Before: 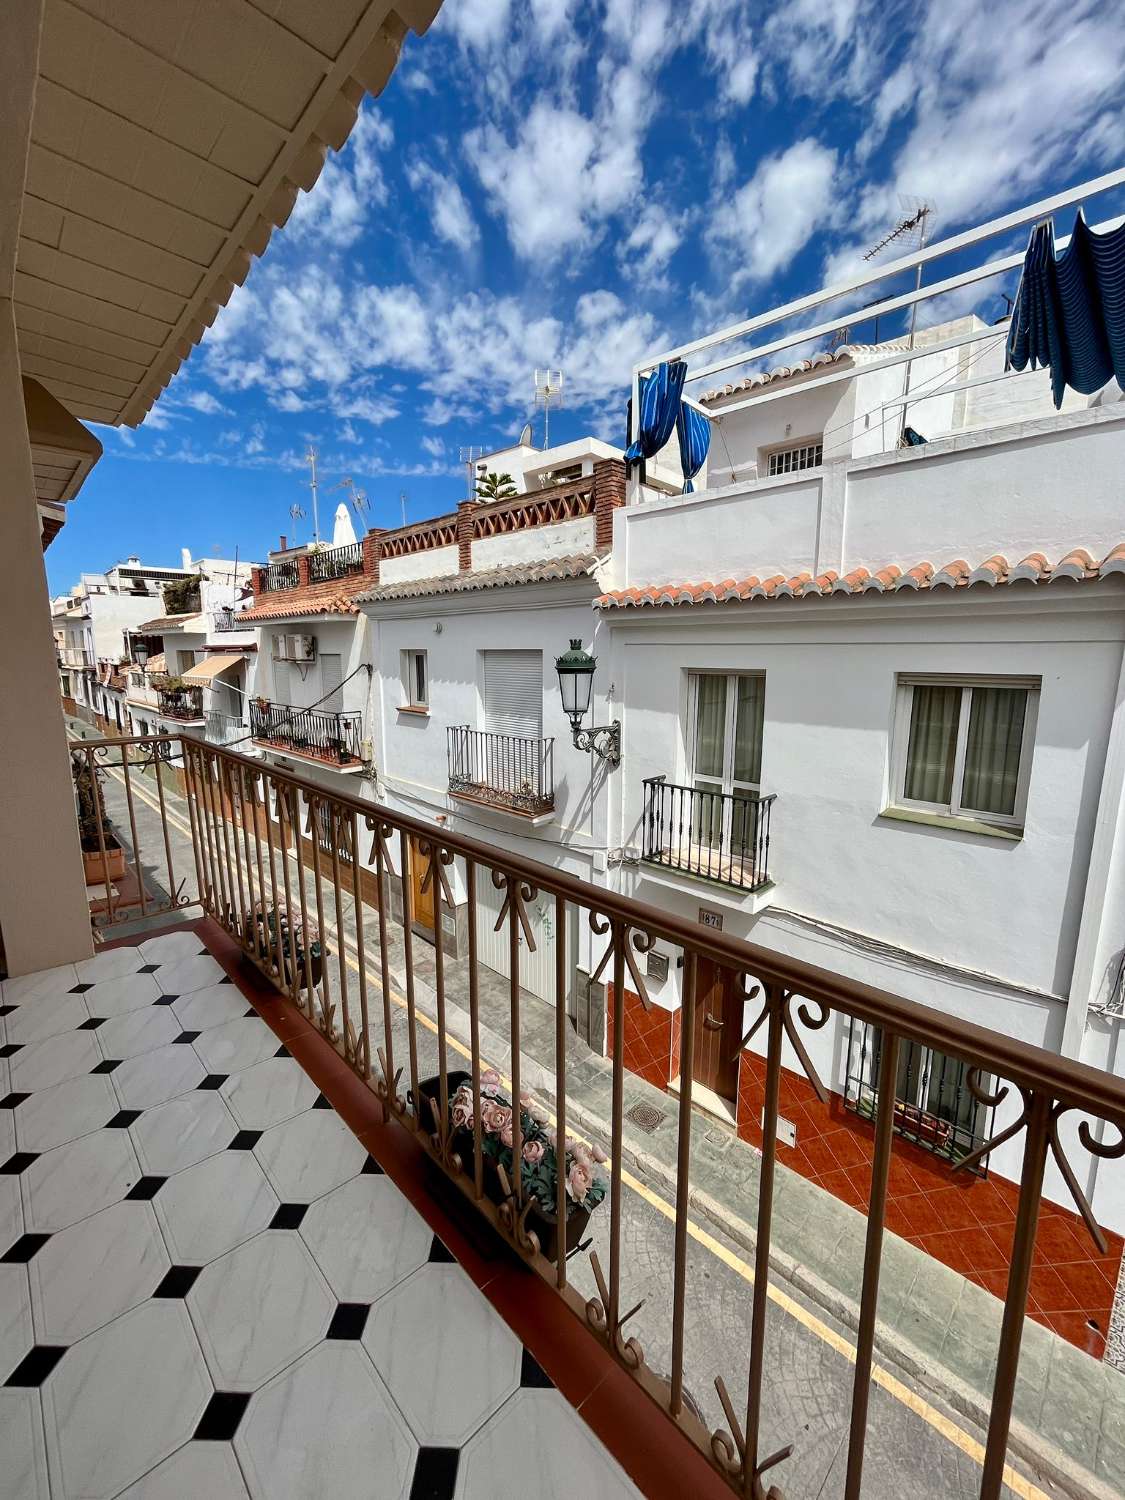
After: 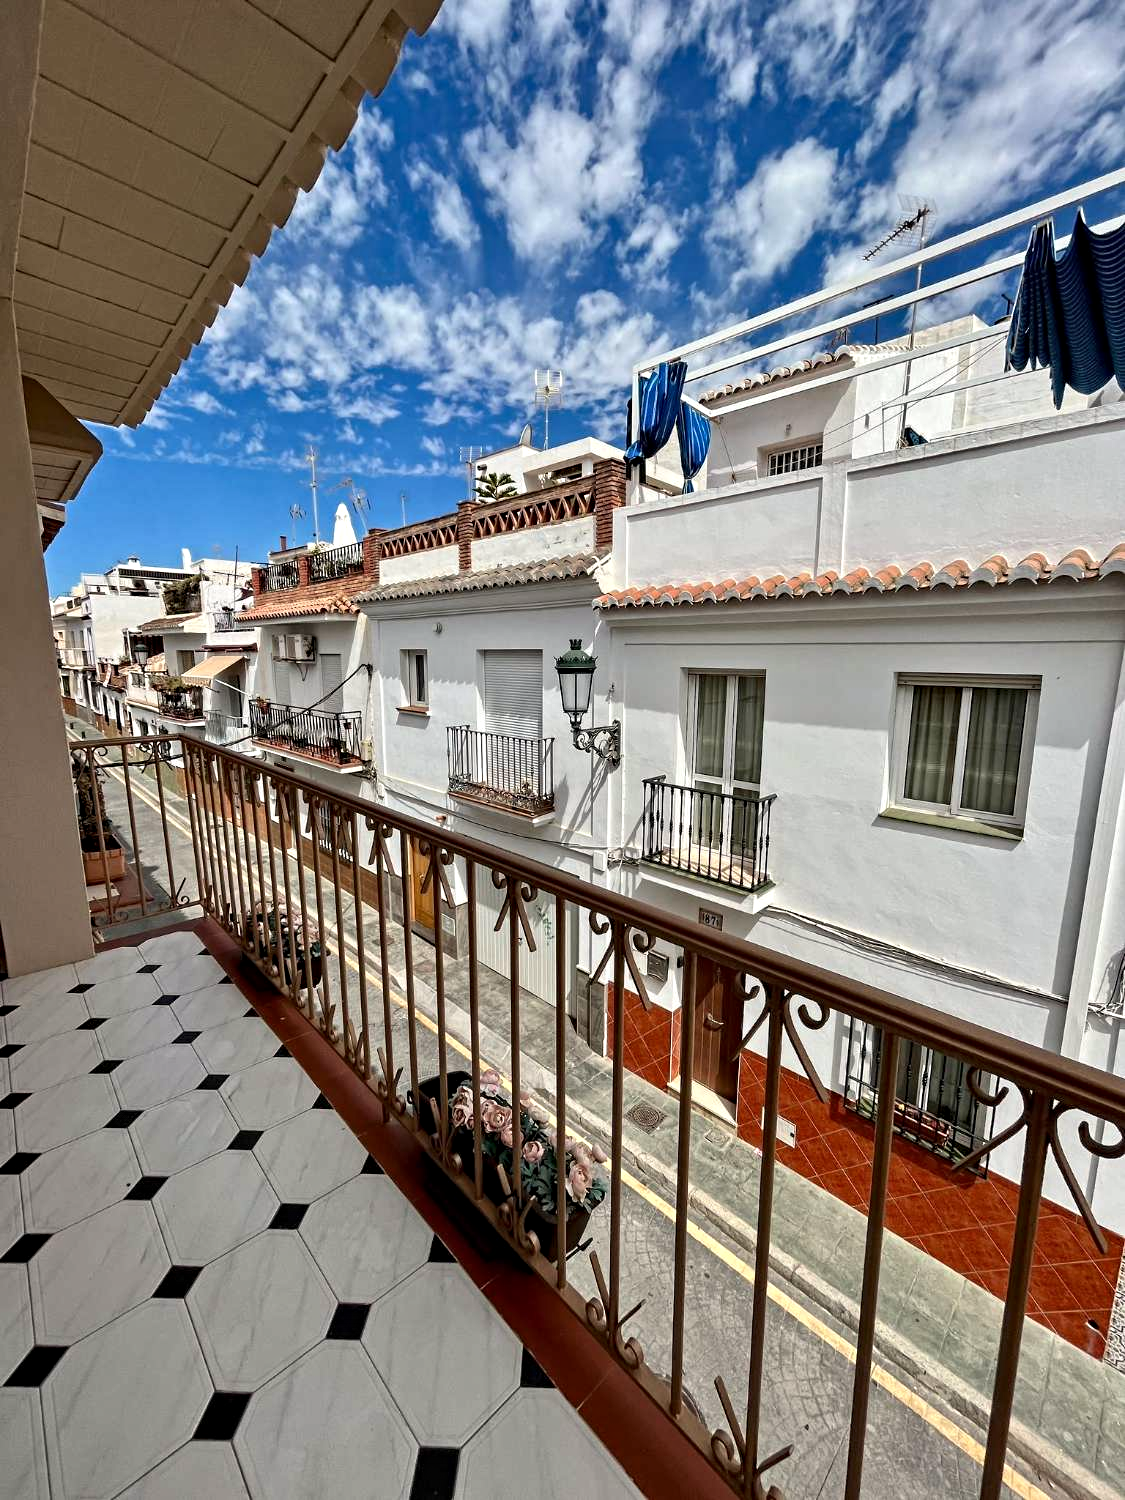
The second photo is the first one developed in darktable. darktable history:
contrast equalizer: y [[0.5, 0.501, 0.525, 0.597, 0.58, 0.514], [0.5 ×6], [0.5 ×6], [0 ×6], [0 ×6]]
white balance: red 1.009, blue 0.985
